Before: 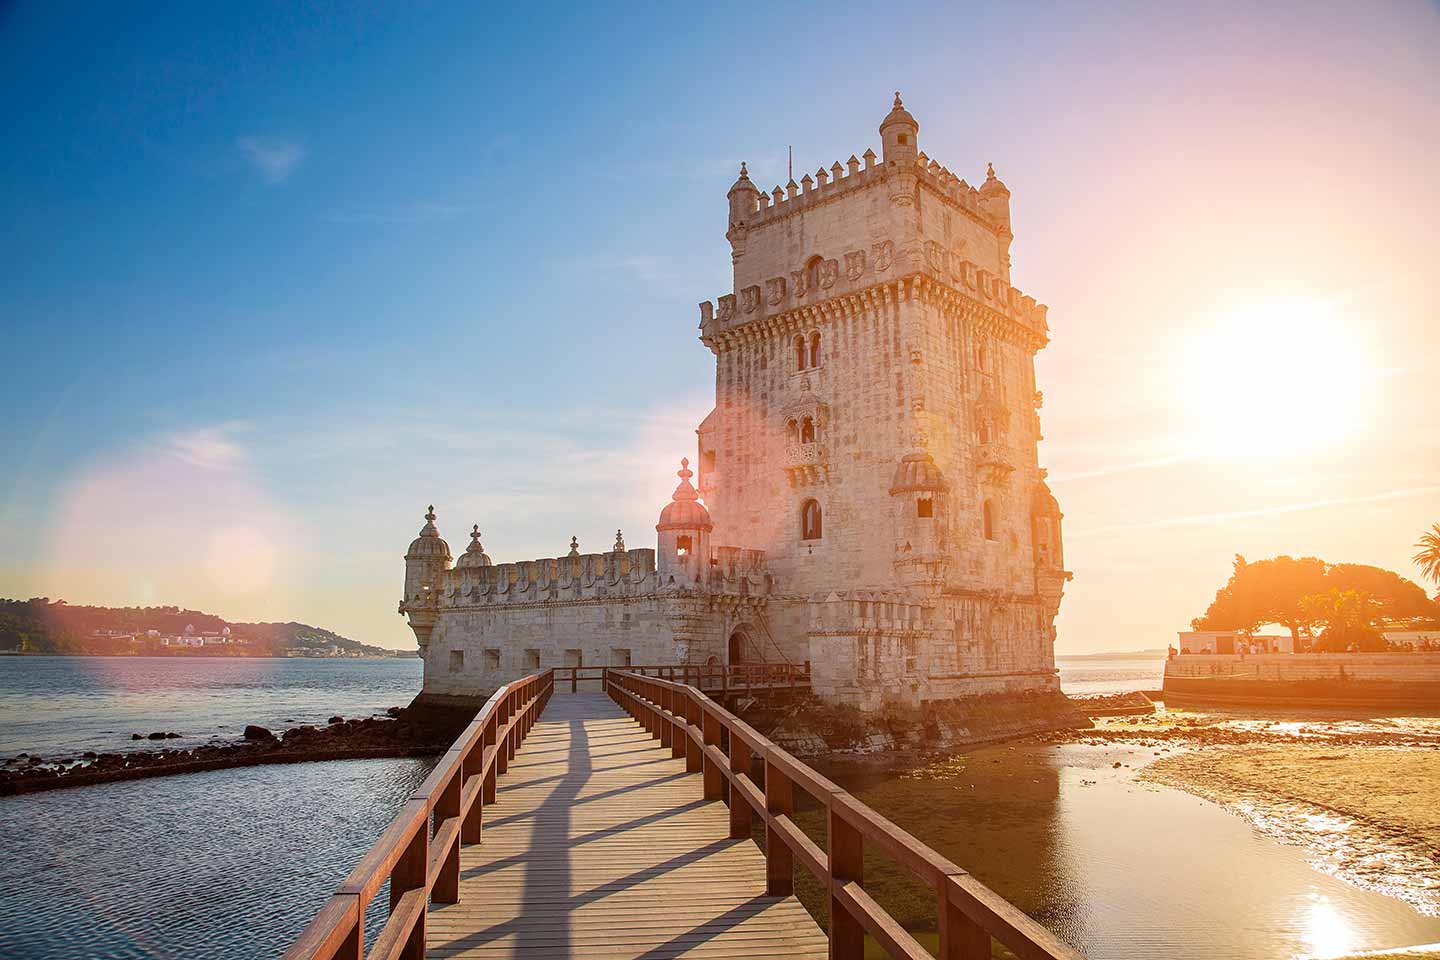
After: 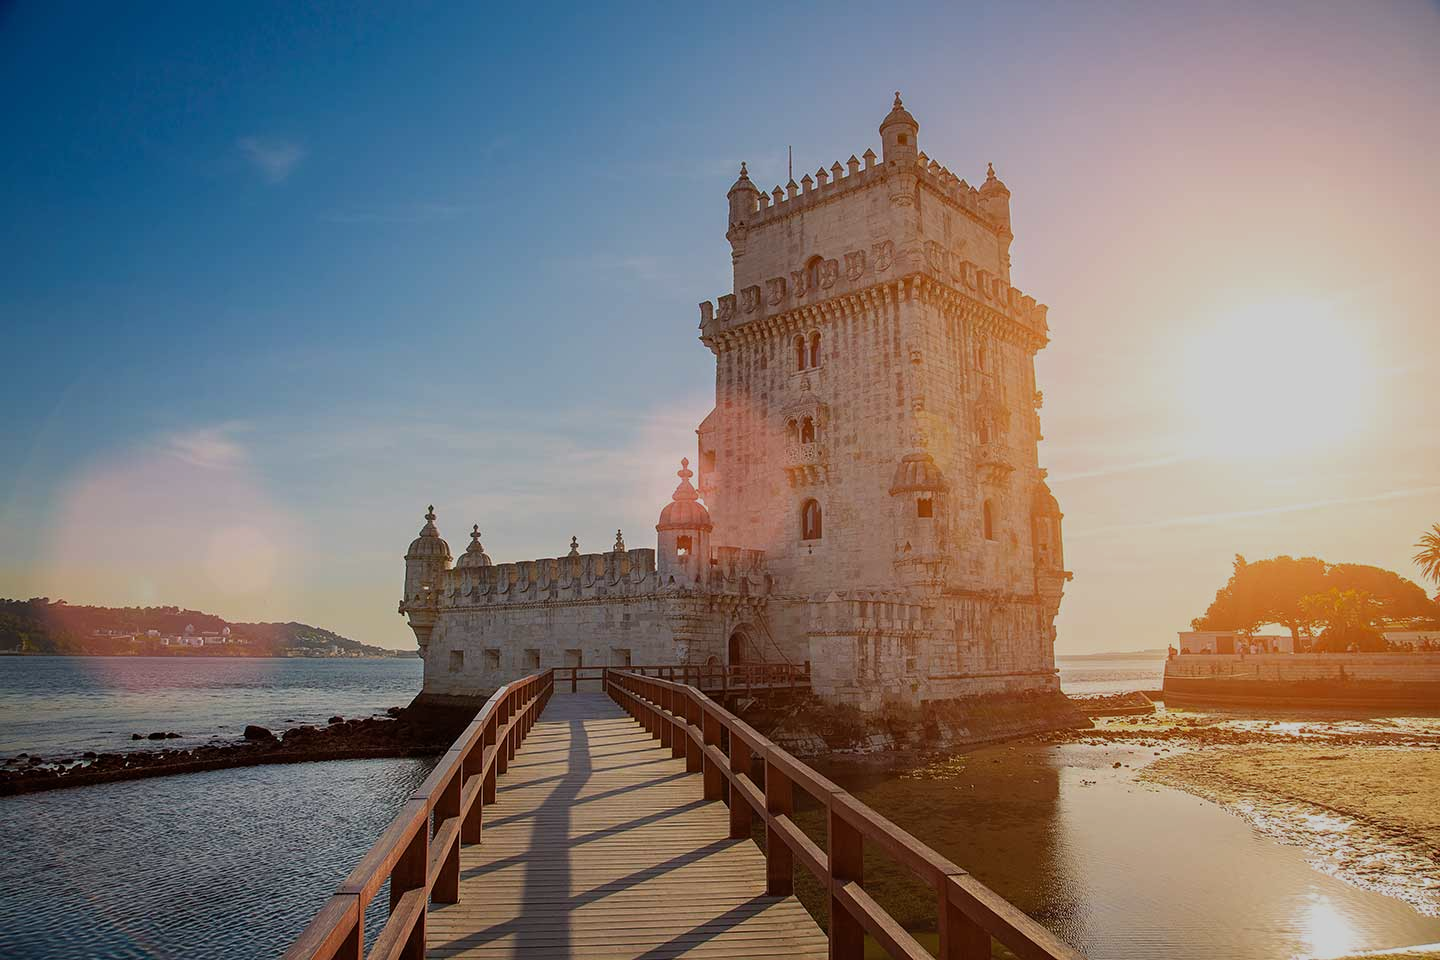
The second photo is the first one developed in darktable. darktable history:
exposure: black level correction 0, exposure -0.711 EV, compensate exposure bias true, compensate highlight preservation false
